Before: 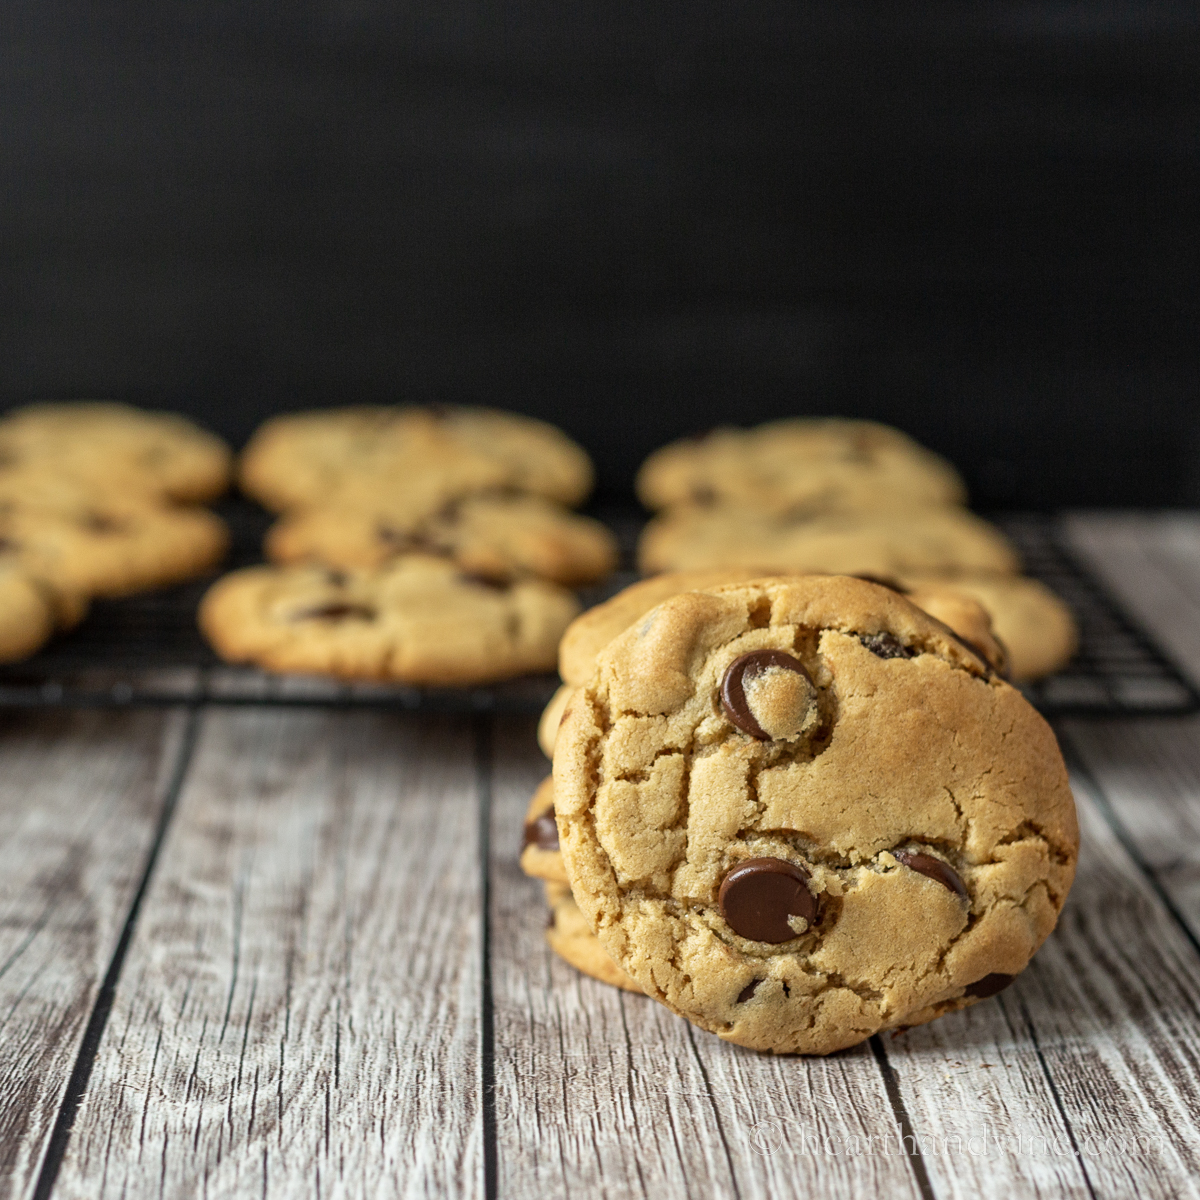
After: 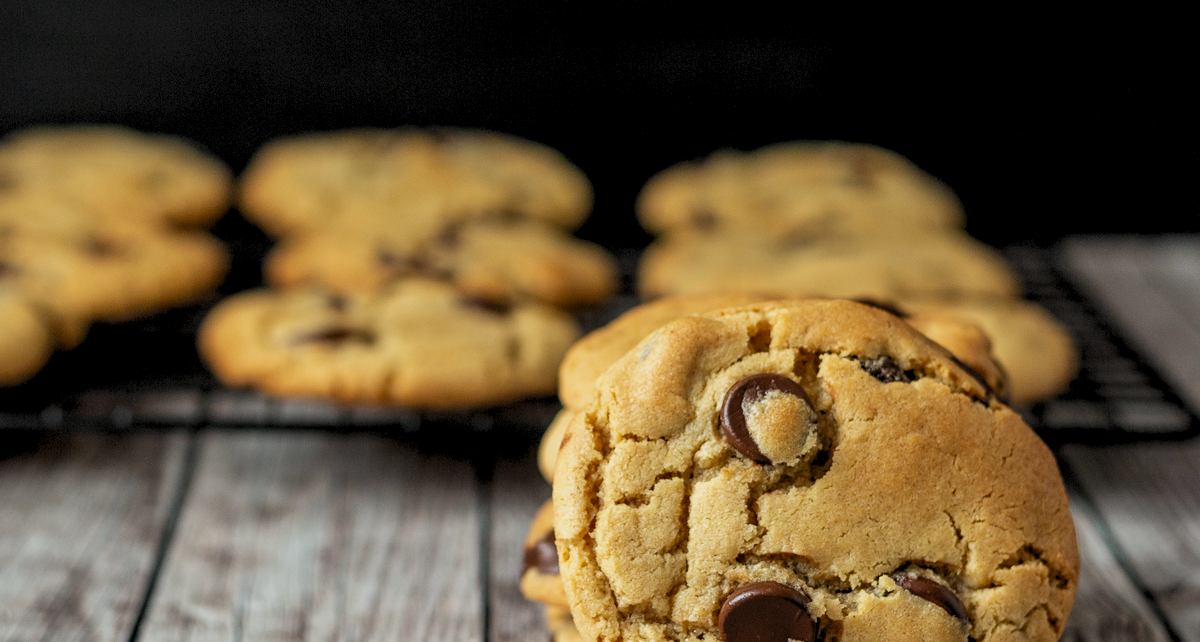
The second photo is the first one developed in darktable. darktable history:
white balance: red 0.986, blue 1.01
crop and rotate: top 23.043%, bottom 23.437%
exposure: exposure -0.293 EV, compensate highlight preservation false
levels: levels [0.073, 0.497, 0.972]
